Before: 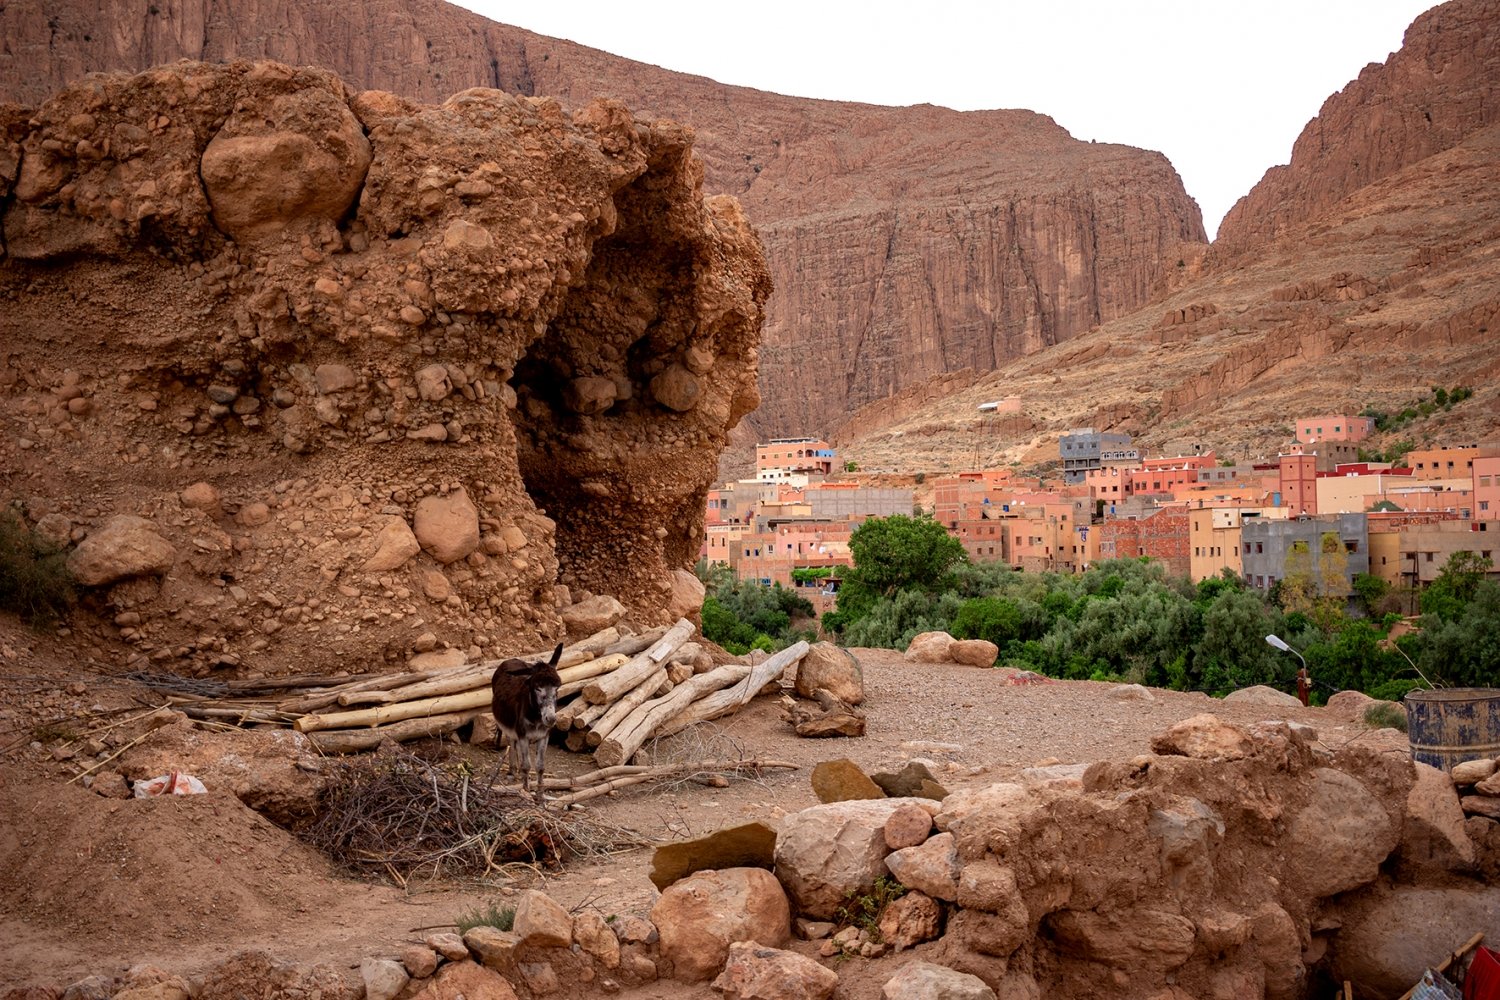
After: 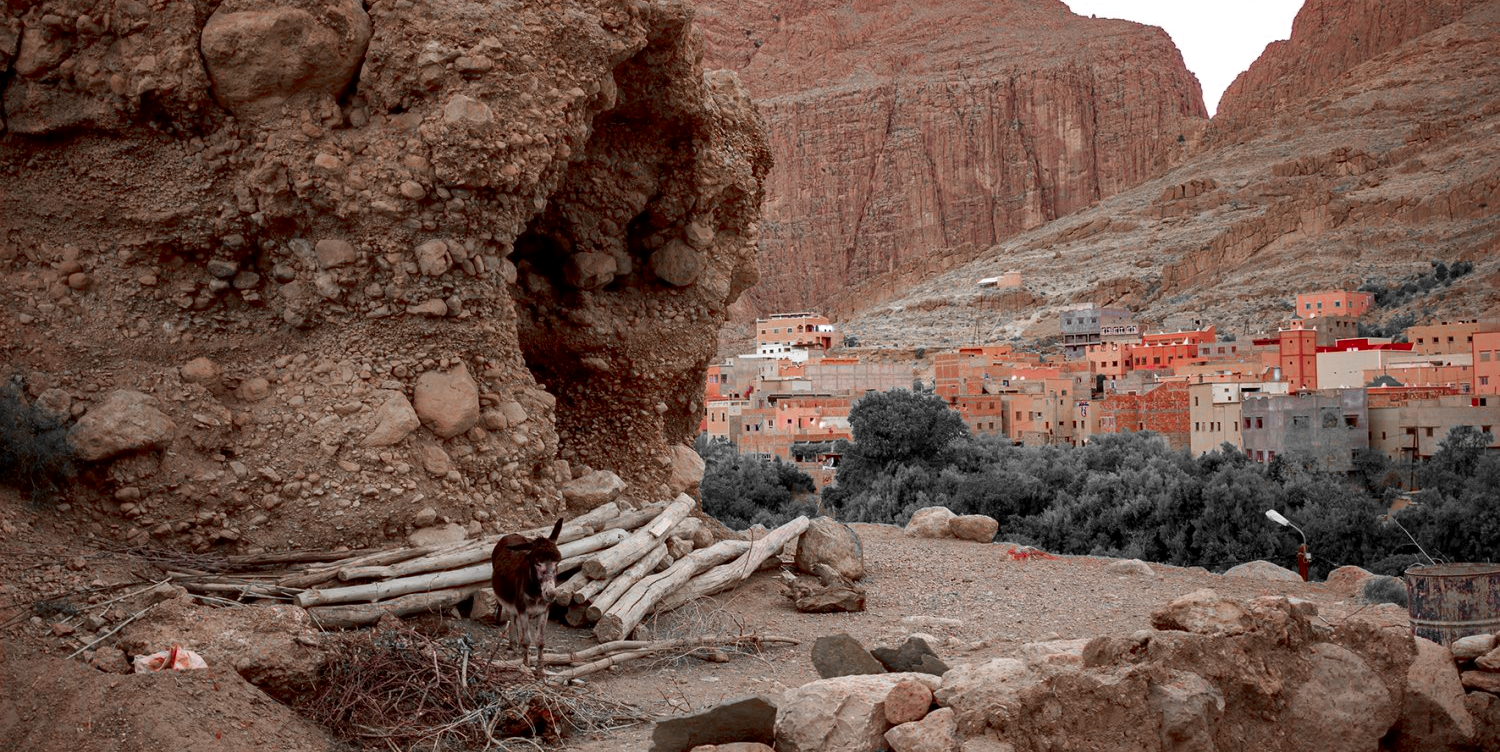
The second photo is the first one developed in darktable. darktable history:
crop and rotate: top 12.591%, bottom 12.208%
color zones: curves: ch0 [(0, 0.352) (0.143, 0.407) (0.286, 0.386) (0.429, 0.431) (0.571, 0.829) (0.714, 0.853) (0.857, 0.833) (1, 0.352)]; ch1 [(0, 0.604) (0.072, 0.726) (0.096, 0.608) (0.205, 0.007) (0.571, -0.006) (0.839, -0.013) (0.857, -0.012) (1, 0.604)]
local contrast: mode bilateral grid, contrast 20, coarseness 50, detail 119%, midtone range 0.2
